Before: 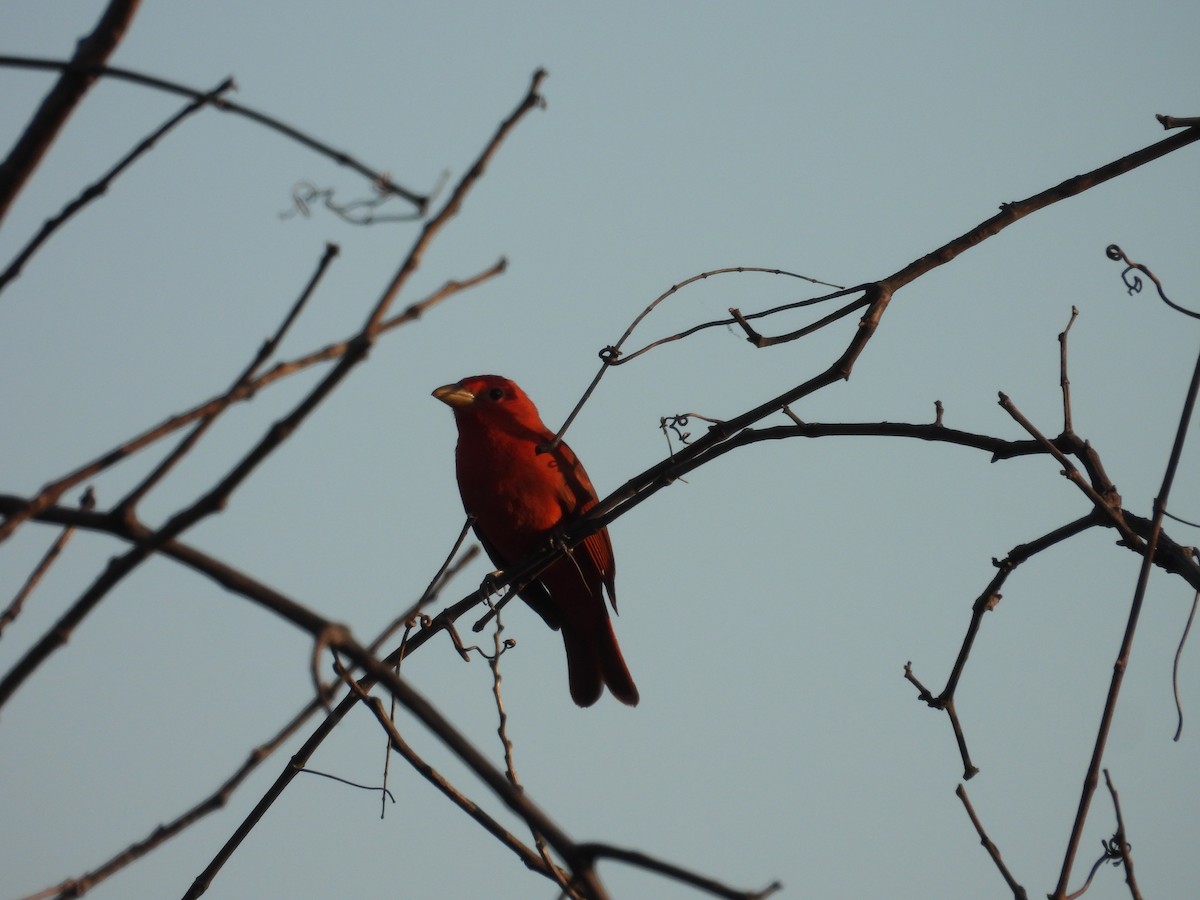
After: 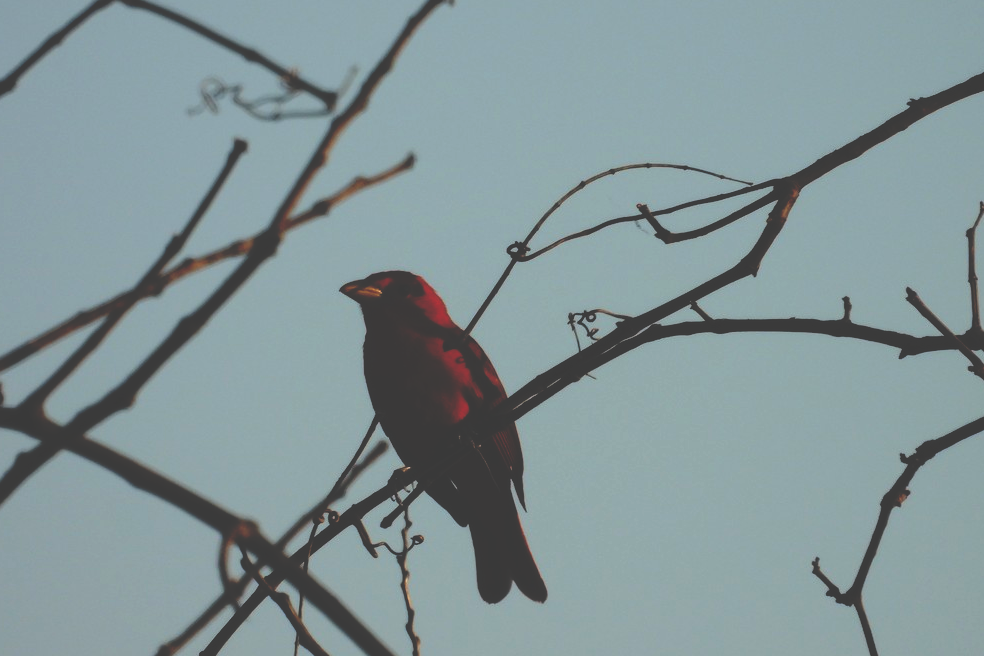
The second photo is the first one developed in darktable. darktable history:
crop: left 7.739%, top 11.607%, right 10.195%, bottom 15.408%
contrast brightness saturation: brightness 0.147
base curve: curves: ch0 [(0, 0.02) (0.083, 0.036) (1, 1)], preserve colors none
